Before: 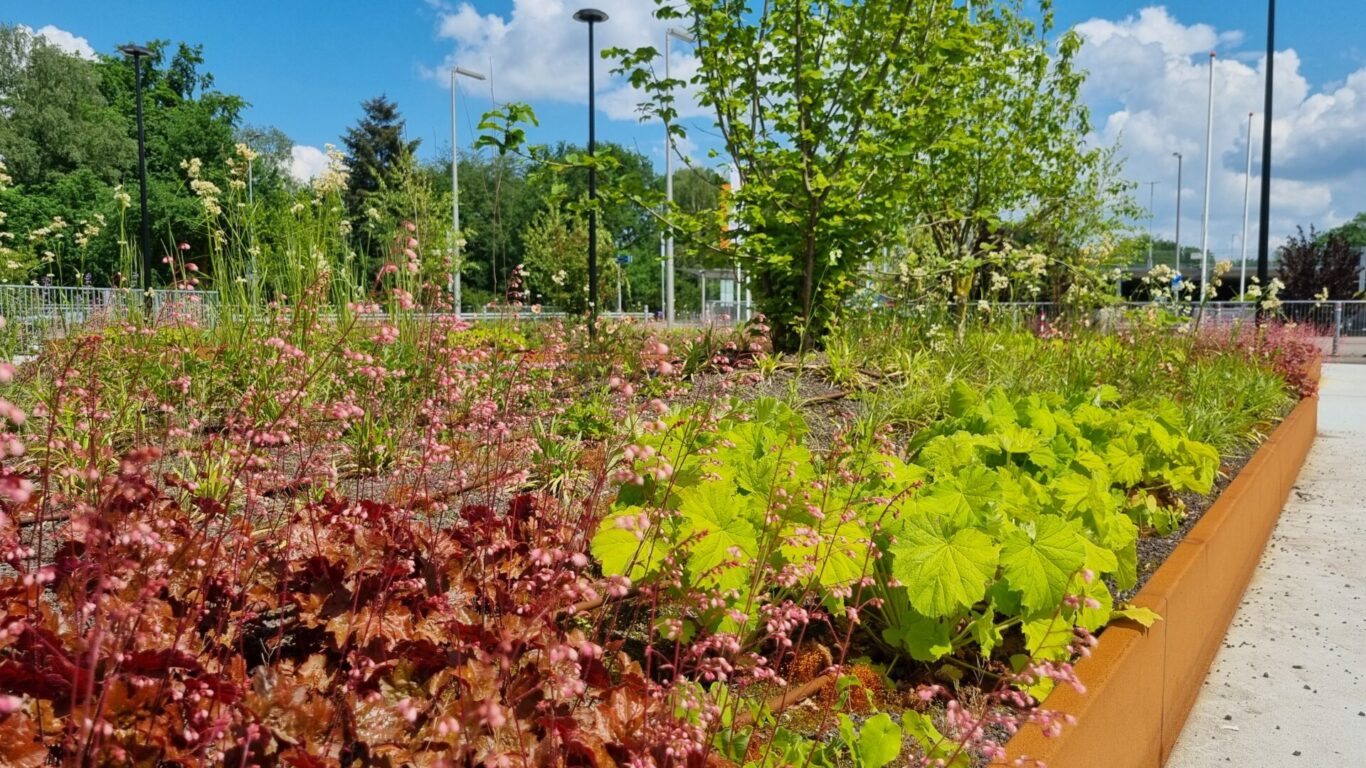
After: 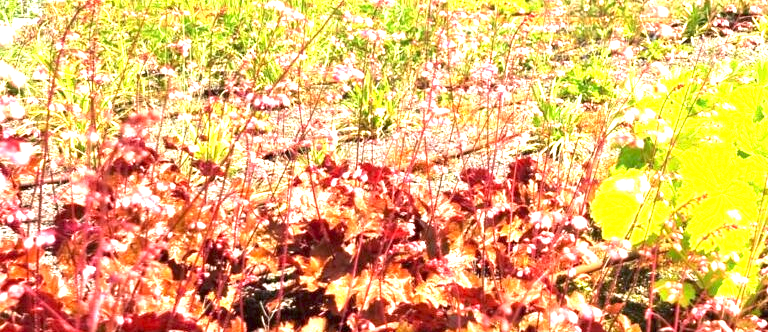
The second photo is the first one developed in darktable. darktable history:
exposure: exposure 2.273 EV, compensate exposure bias true, compensate highlight preservation false
crop: top 43.983%, right 43.731%, bottom 12.771%
